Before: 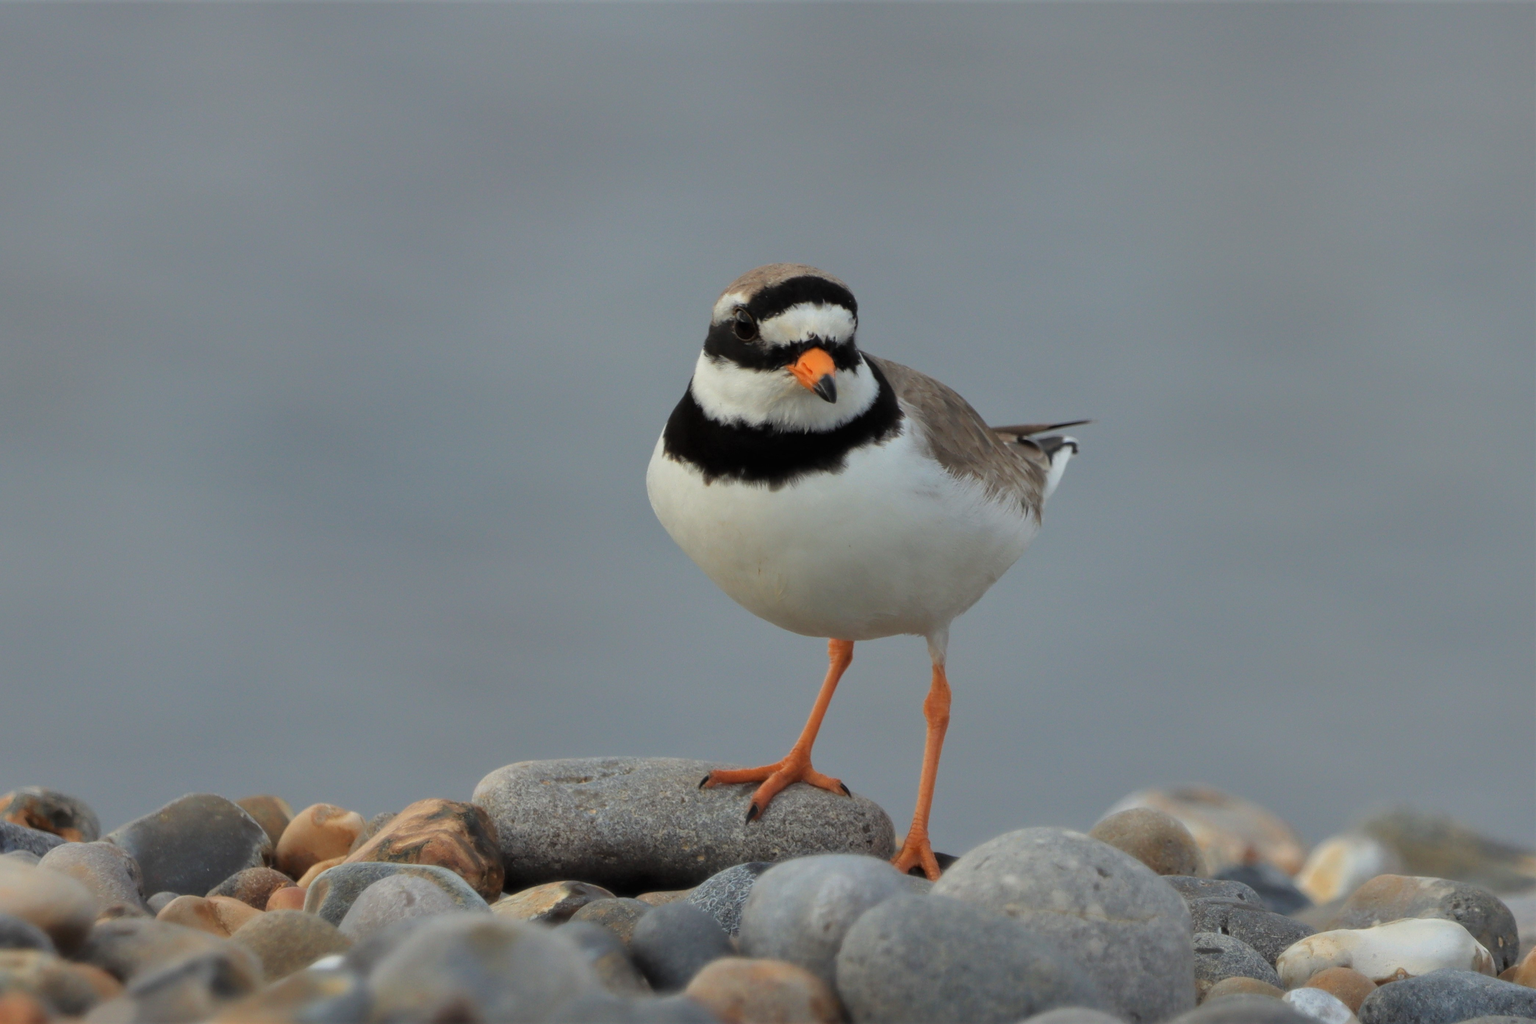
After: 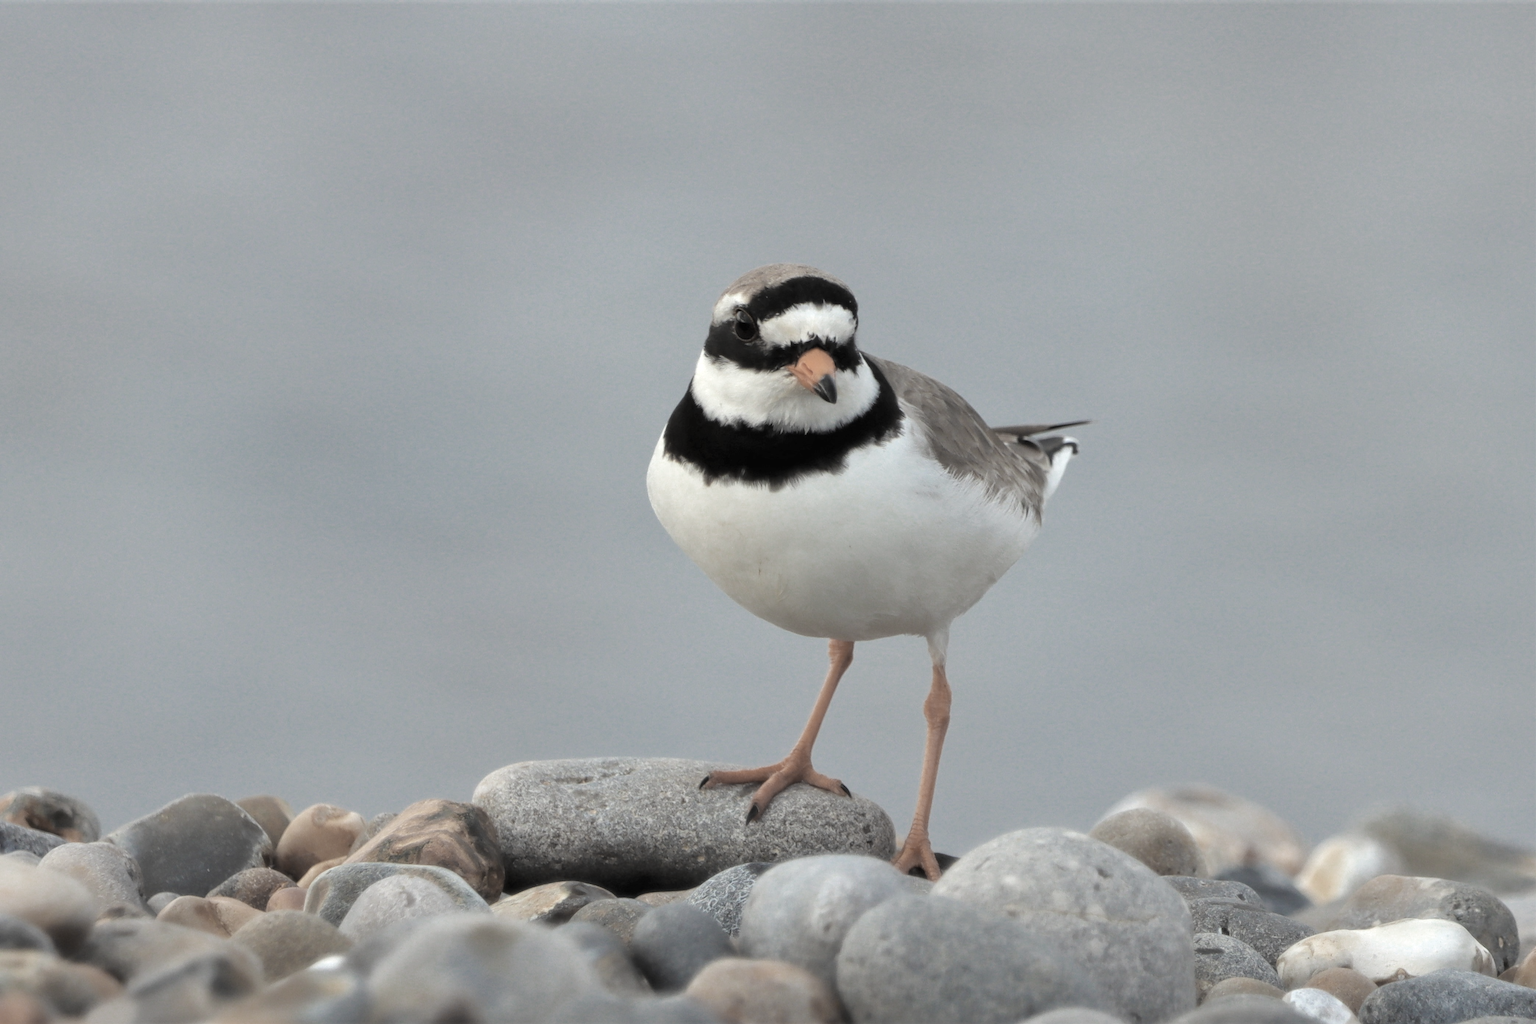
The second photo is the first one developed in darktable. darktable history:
exposure: exposure 0.779 EV, compensate highlight preservation false
color zones: curves: ch0 [(0, 0.487) (0.241, 0.395) (0.434, 0.373) (0.658, 0.412) (0.838, 0.487)]; ch1 [(0, 0) (0.053, 0.053) (0.211, 0.202) (0.579, 0.259) (0.781, 0.241)]
